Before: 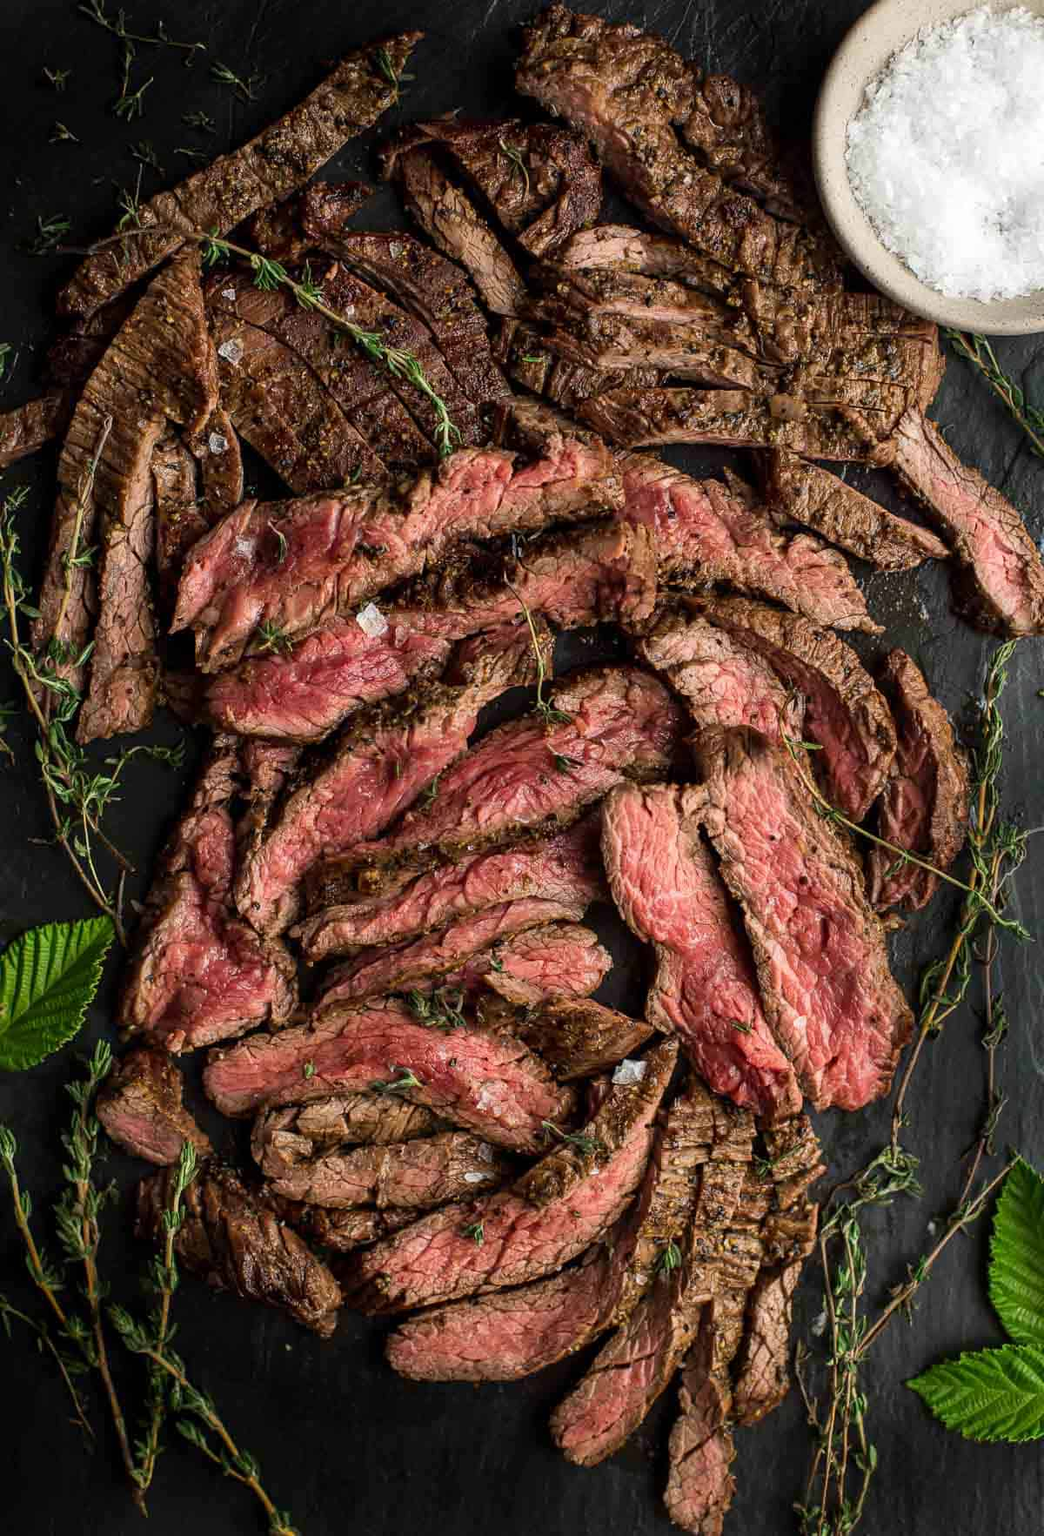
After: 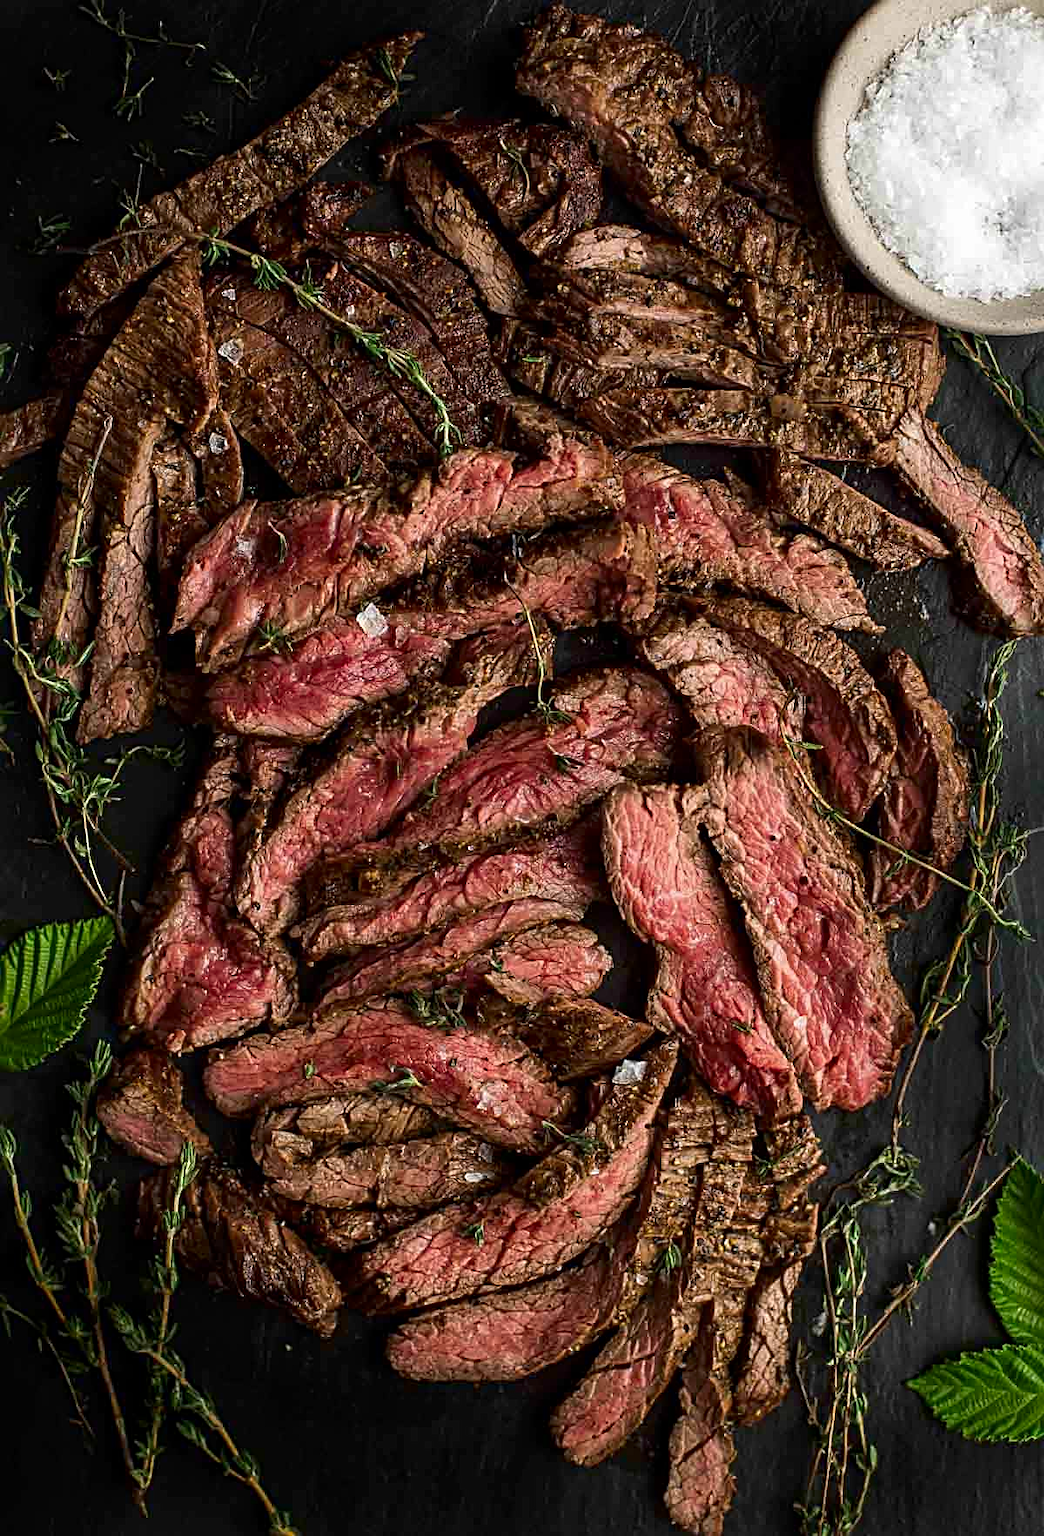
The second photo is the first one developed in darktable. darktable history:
sharpen: radius 3.114
contrast brightness saturation: brightness -0.094
